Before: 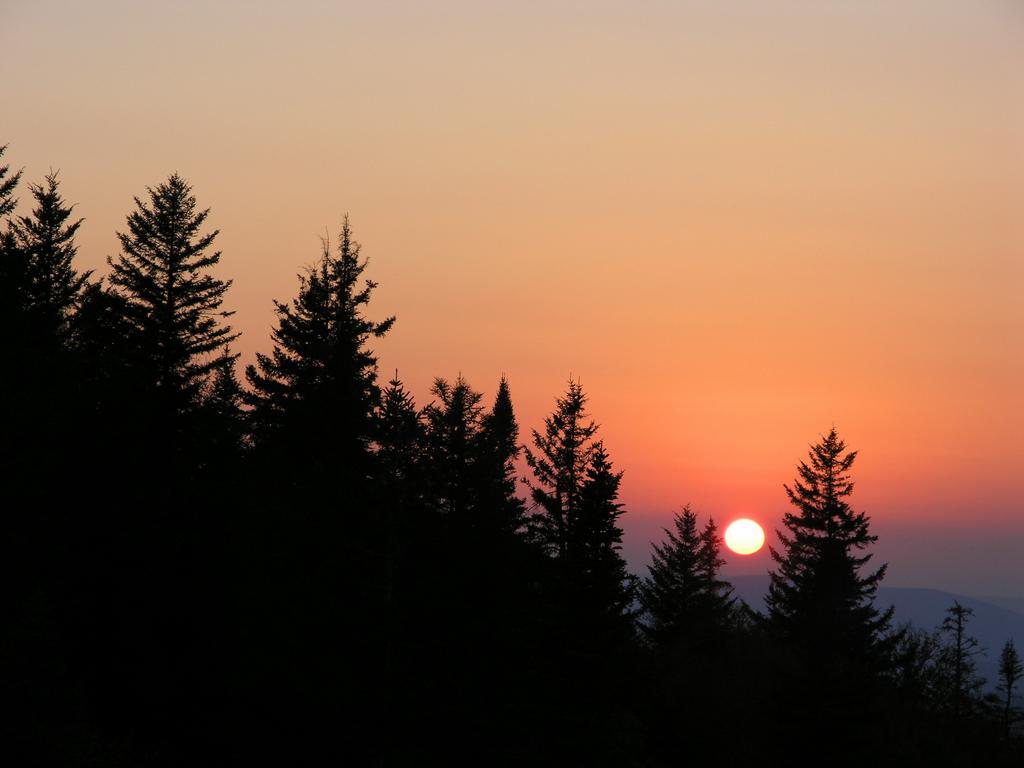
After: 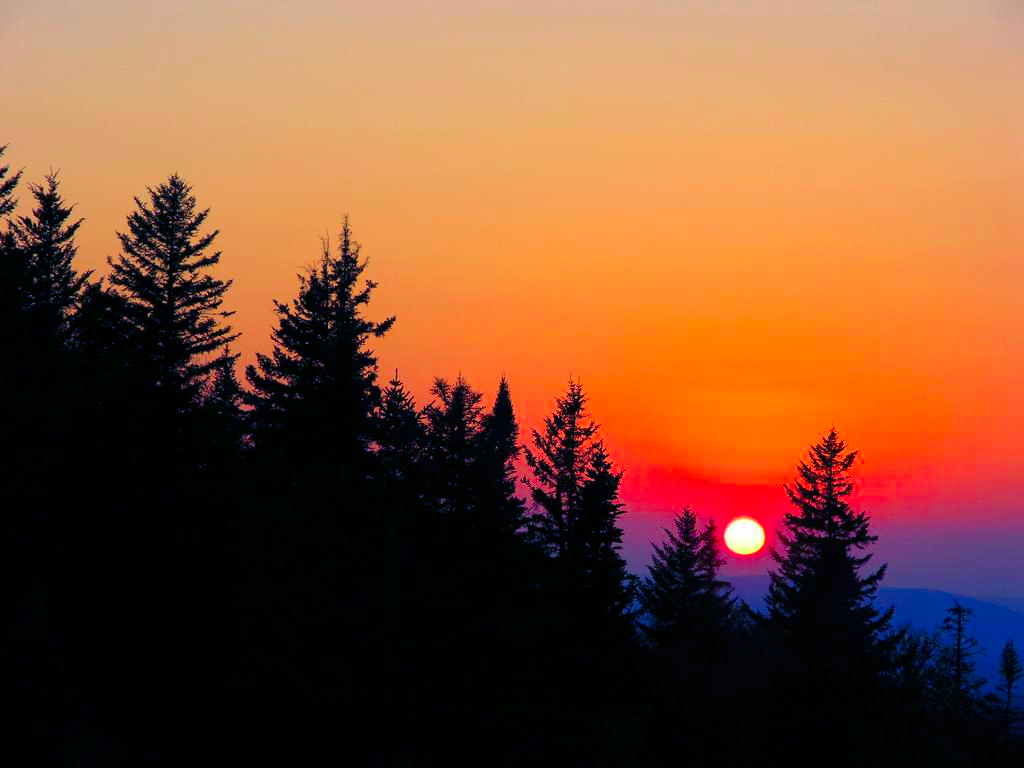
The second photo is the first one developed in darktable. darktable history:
color balance rgb: shadows lift › luminance -28.636%, shadows lift › chroma 14.931%, shadows lift › hue 268.79°, linear chroma grading › shadows -2.017%, linear chroma grading › highlights -14.296%, linear chroma grading › global chroma -9.59%, linear chroma grading › mid-tones -9.915%, perceptual saturation grading › global saturation 25.113%, global vibrance 14.16%
color correction: highlights b* -0.022, saturation 1.83
